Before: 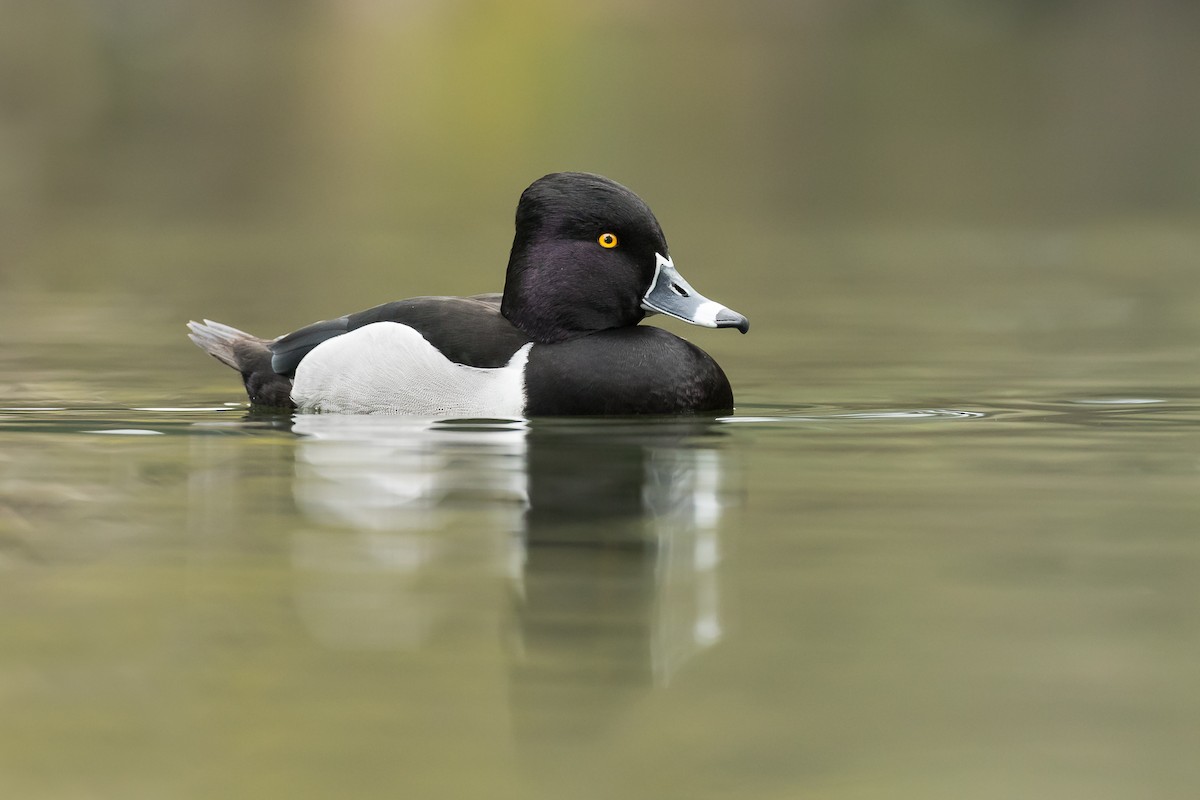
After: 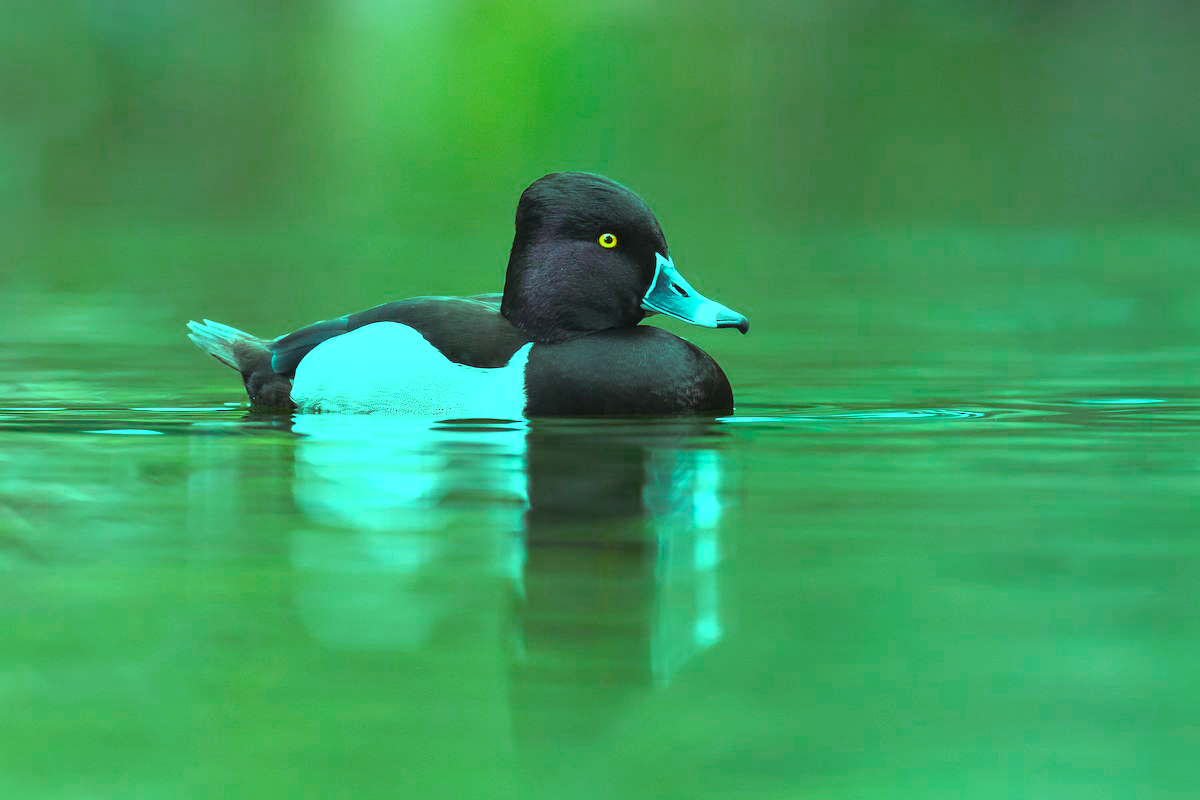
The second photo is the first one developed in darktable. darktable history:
color balance rgb: shadows lift › chroma 2.031%, shadows lift › hue 217.97°, highlights gain › luminance 20.052%, highlights gain › chroma 13.143%, highlights gain › hue 174.1°, global offset › luminance 0.476%, perceptual saturation grading › global saturation 24.425%, perceptual saturation grading › highlights -24.678%, perceptual saturation grading › mid-tones 23.833%, perceptual saturation grading › shadows 39.077%, perceptual brilliance grading › global brilliance 11.804%, saturation formula JzAzBz (2021)
